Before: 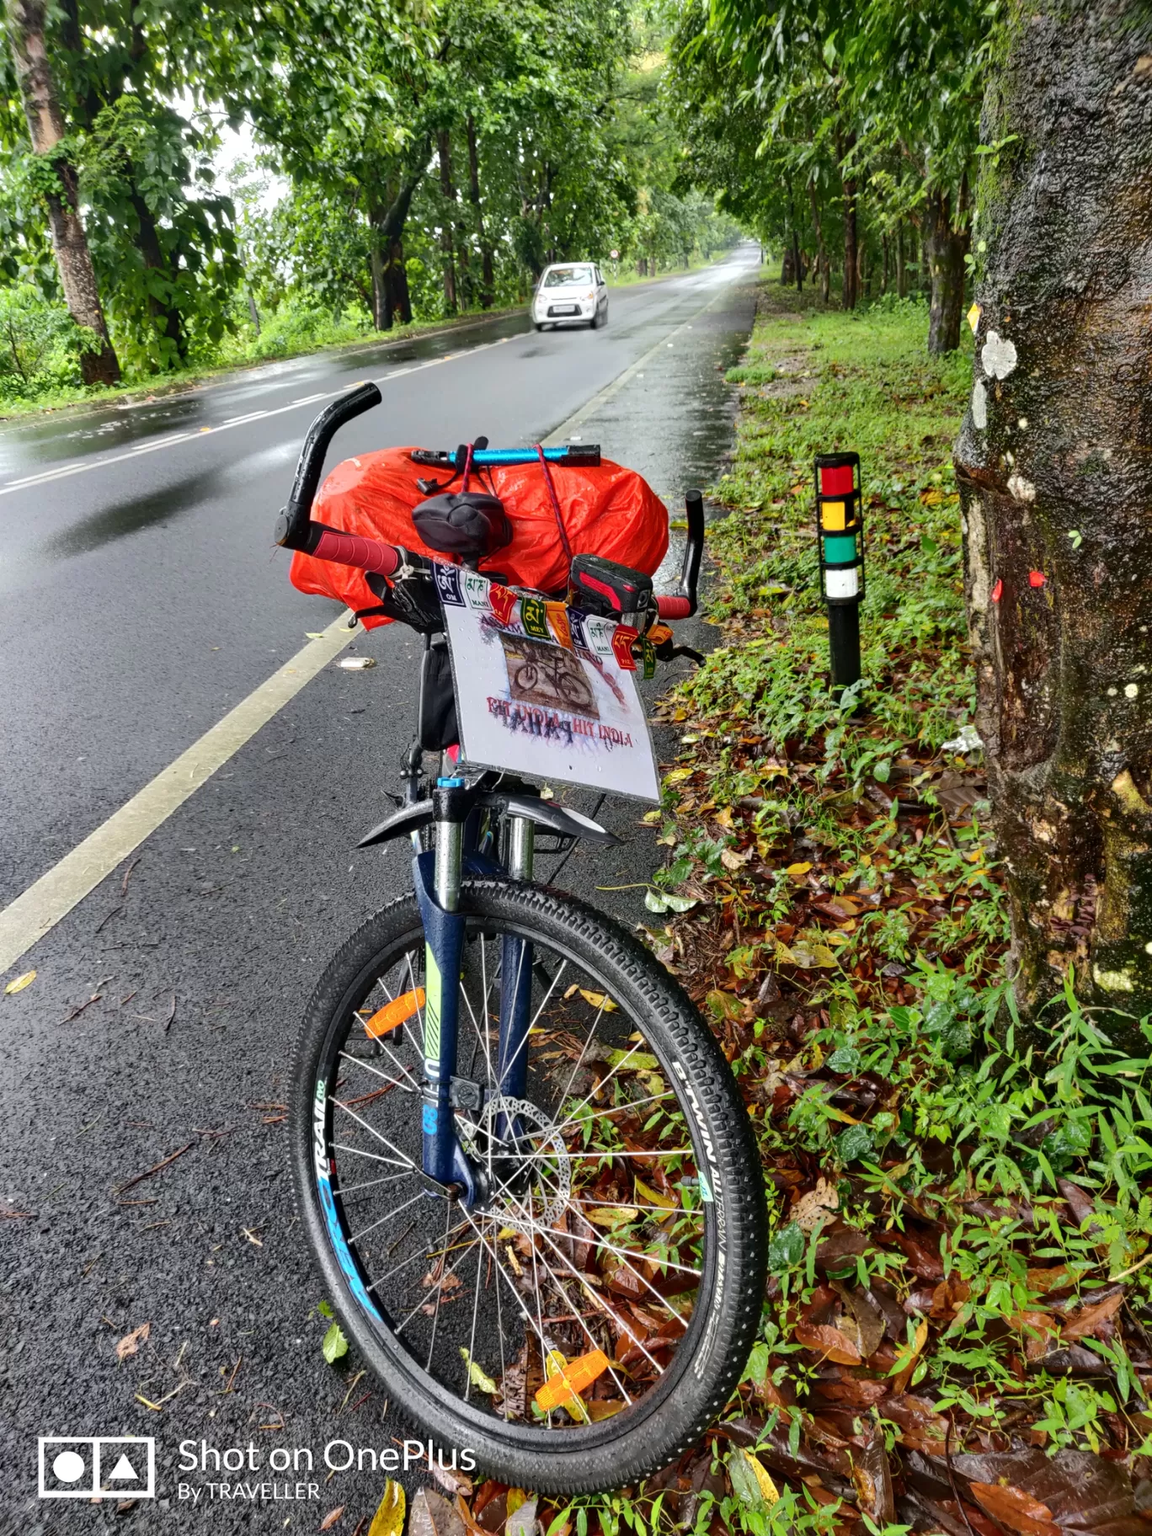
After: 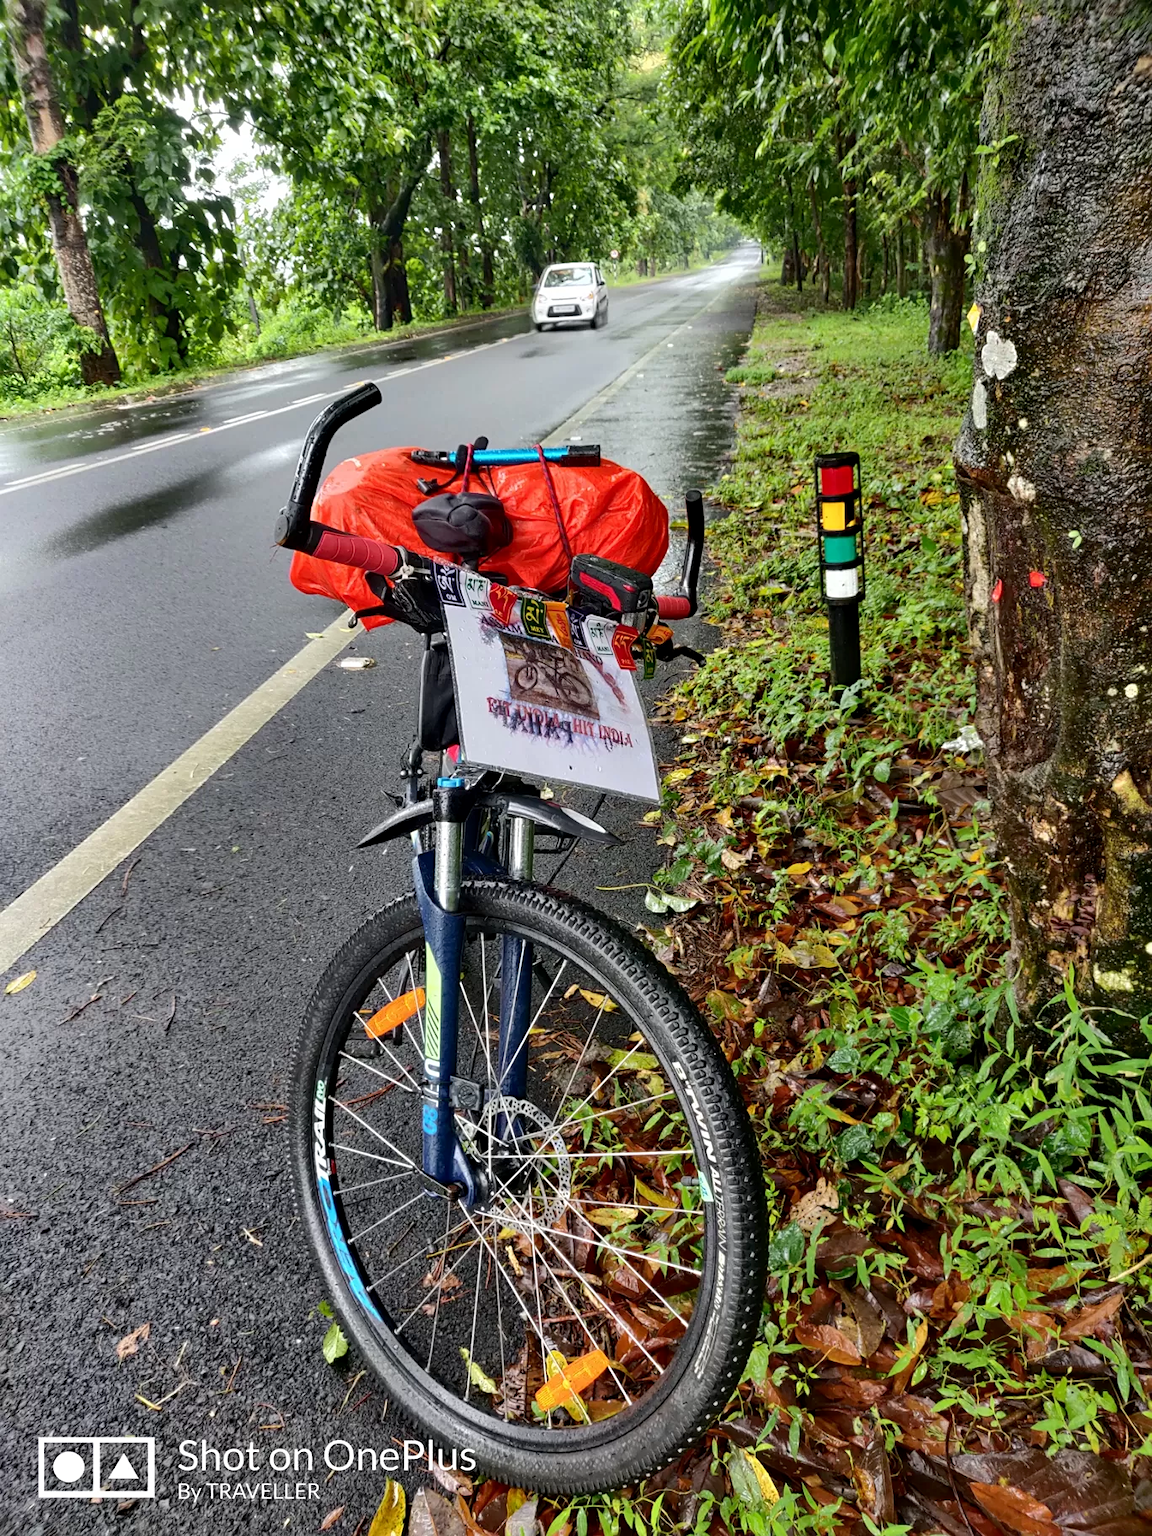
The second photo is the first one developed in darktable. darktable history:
exposure: black level correction 0.002, compensate highlight preservation false
sharpen: amount 0.212
